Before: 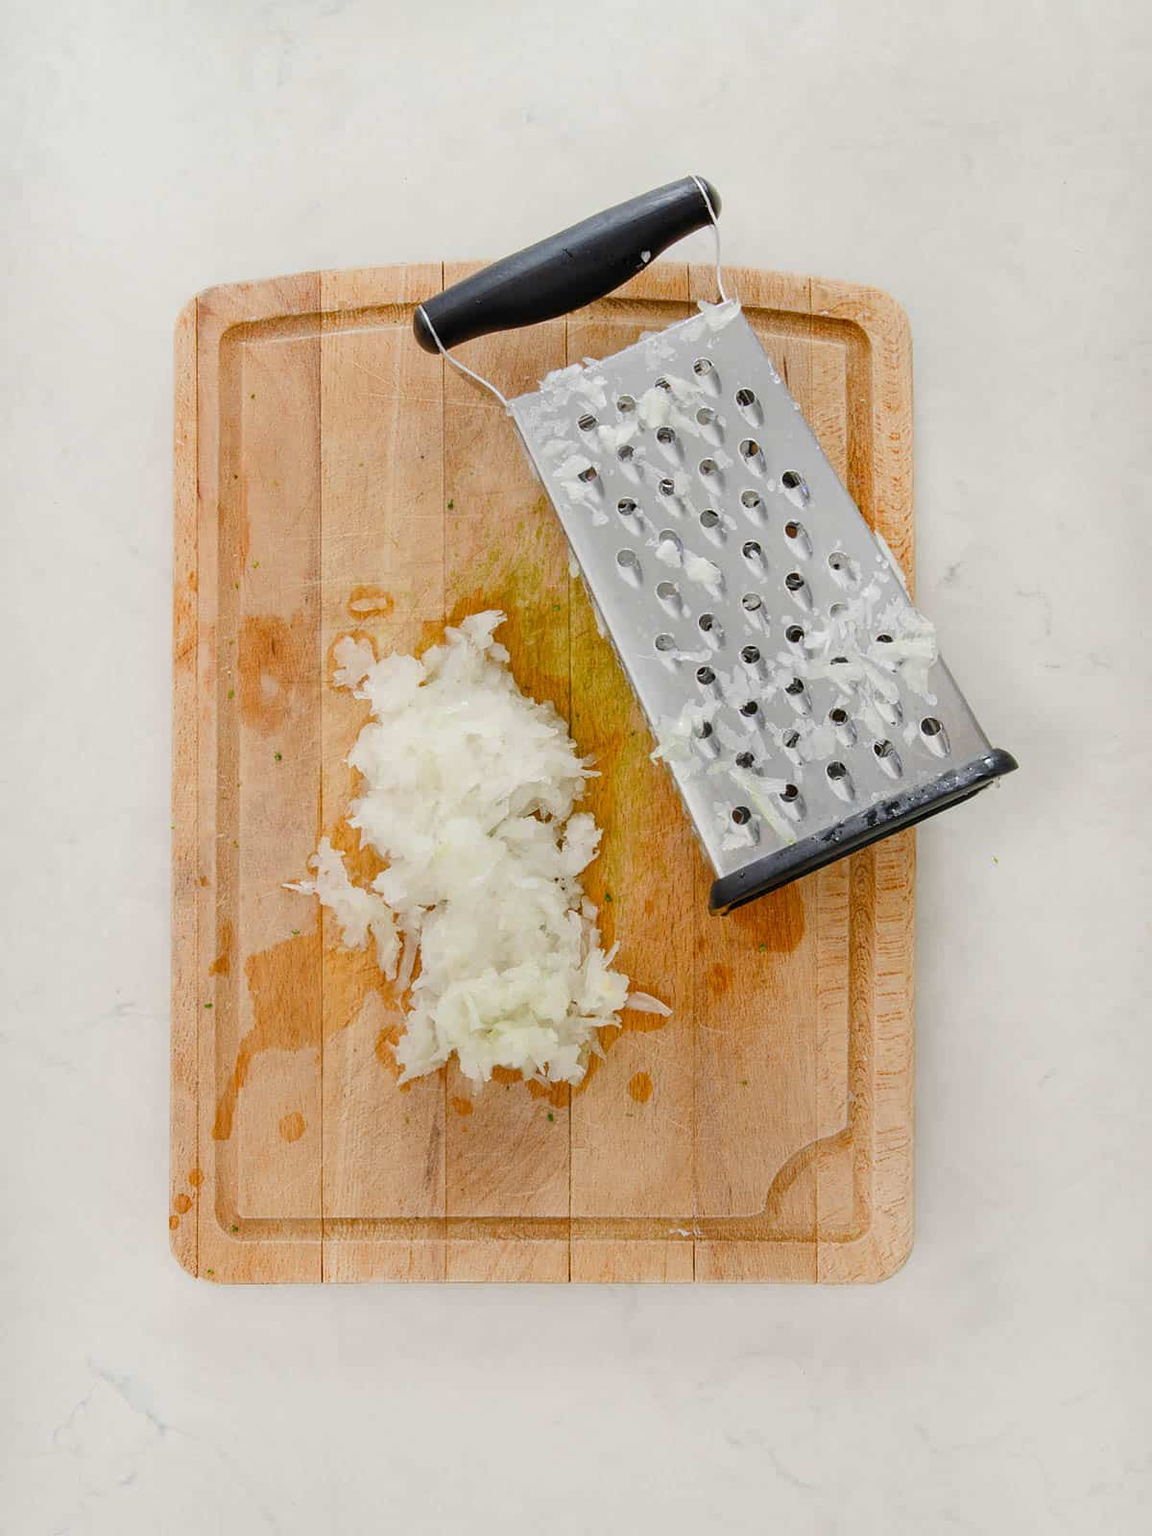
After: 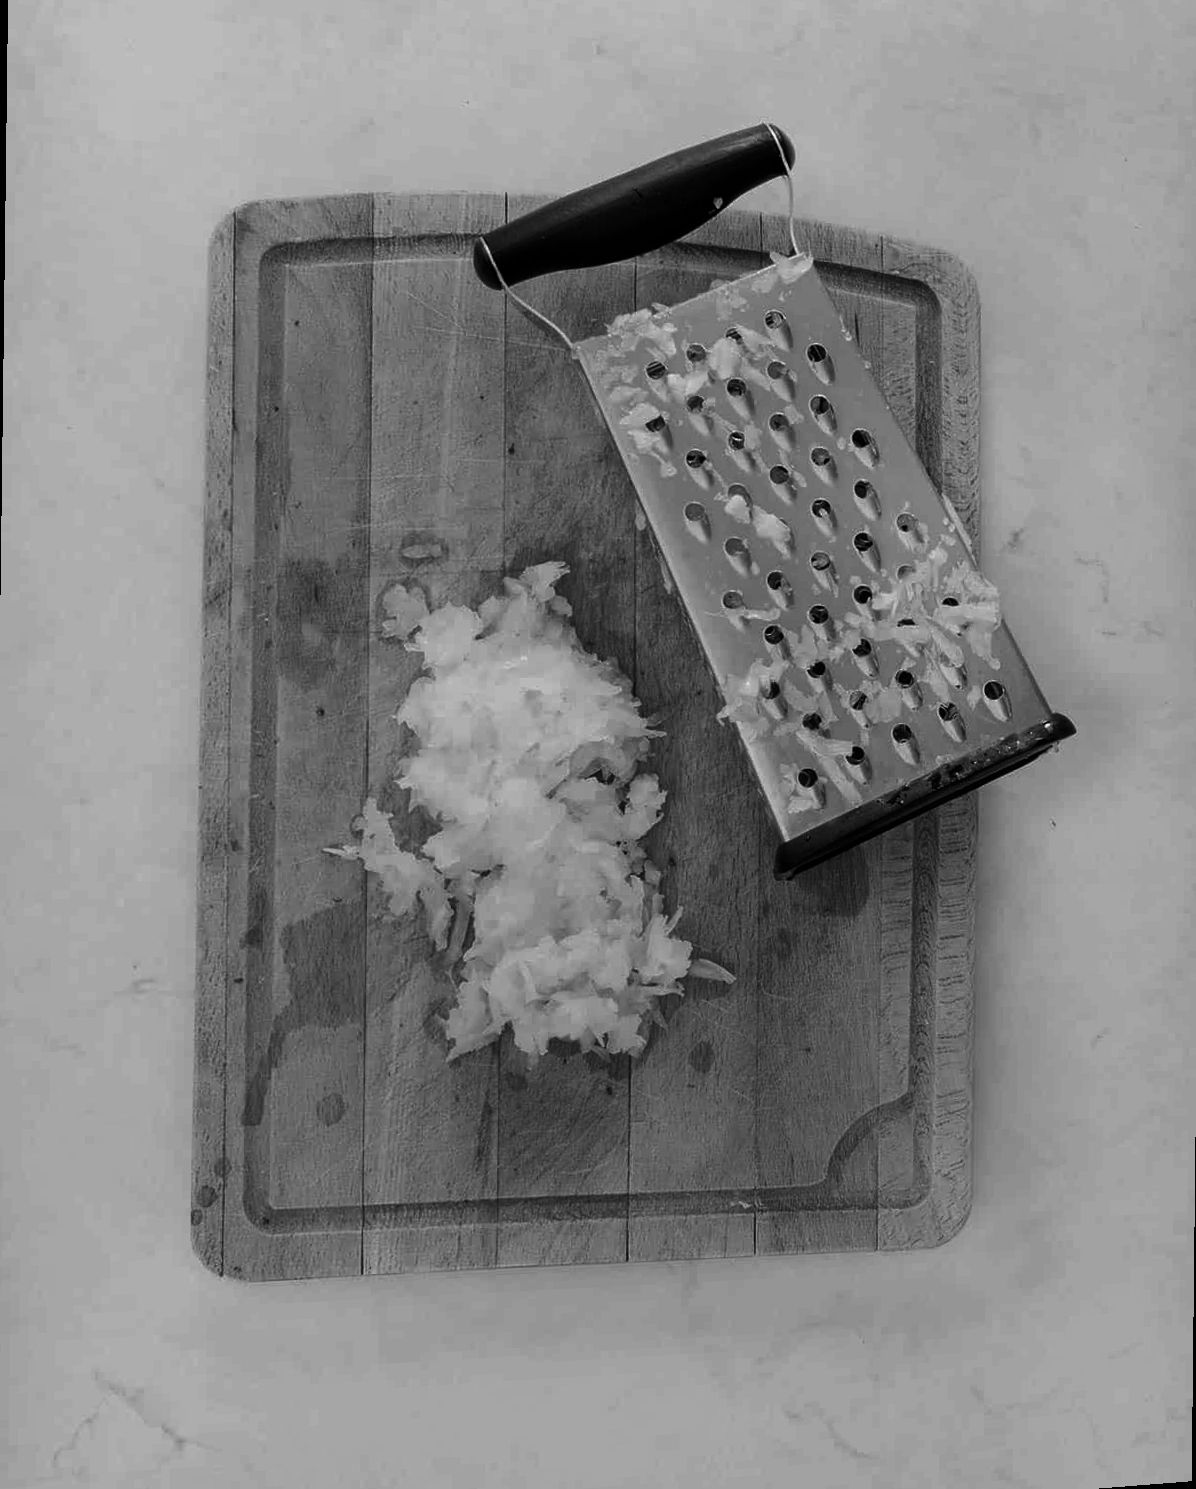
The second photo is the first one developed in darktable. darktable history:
contrast brightness saturation: contrast -0.03, brightness -0.59, saturation -1
rotate and perspective: rotation 0.679°, lens shift (horizontal) 0.136, crop left 0.009, crop right 0.991, crop top 0.078, crop bottom 0.95
